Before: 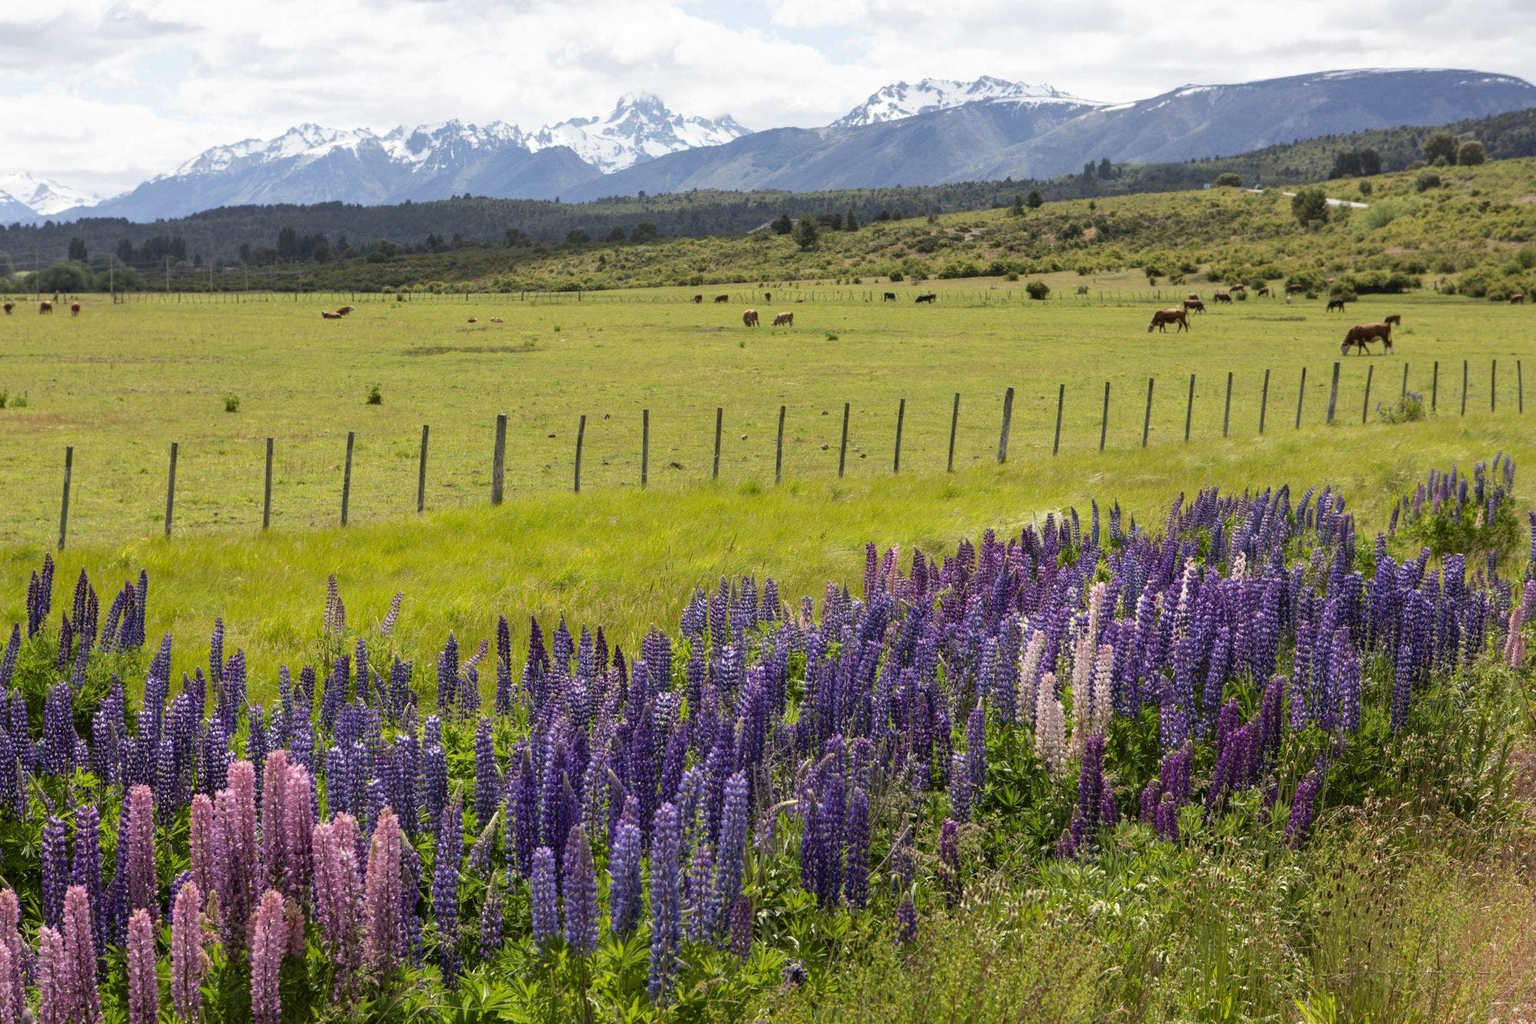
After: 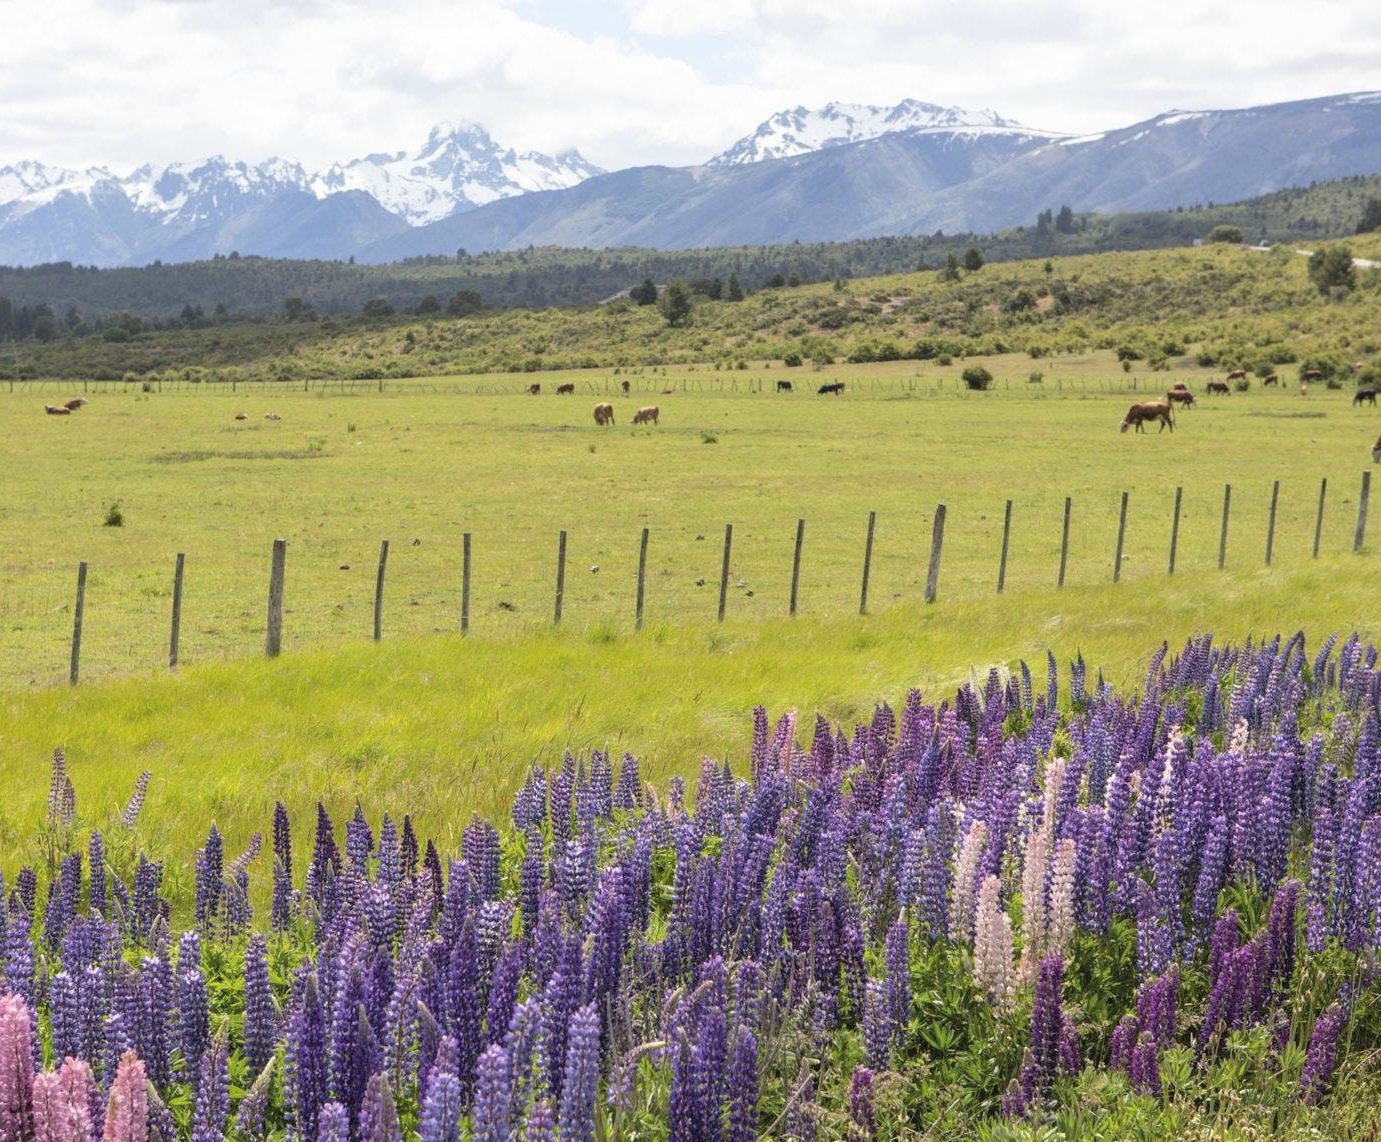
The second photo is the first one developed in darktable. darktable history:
crop: left 18.743%, right 12.186%, bottom 14.301%
contrast brightness saturation: brightness 0.147
